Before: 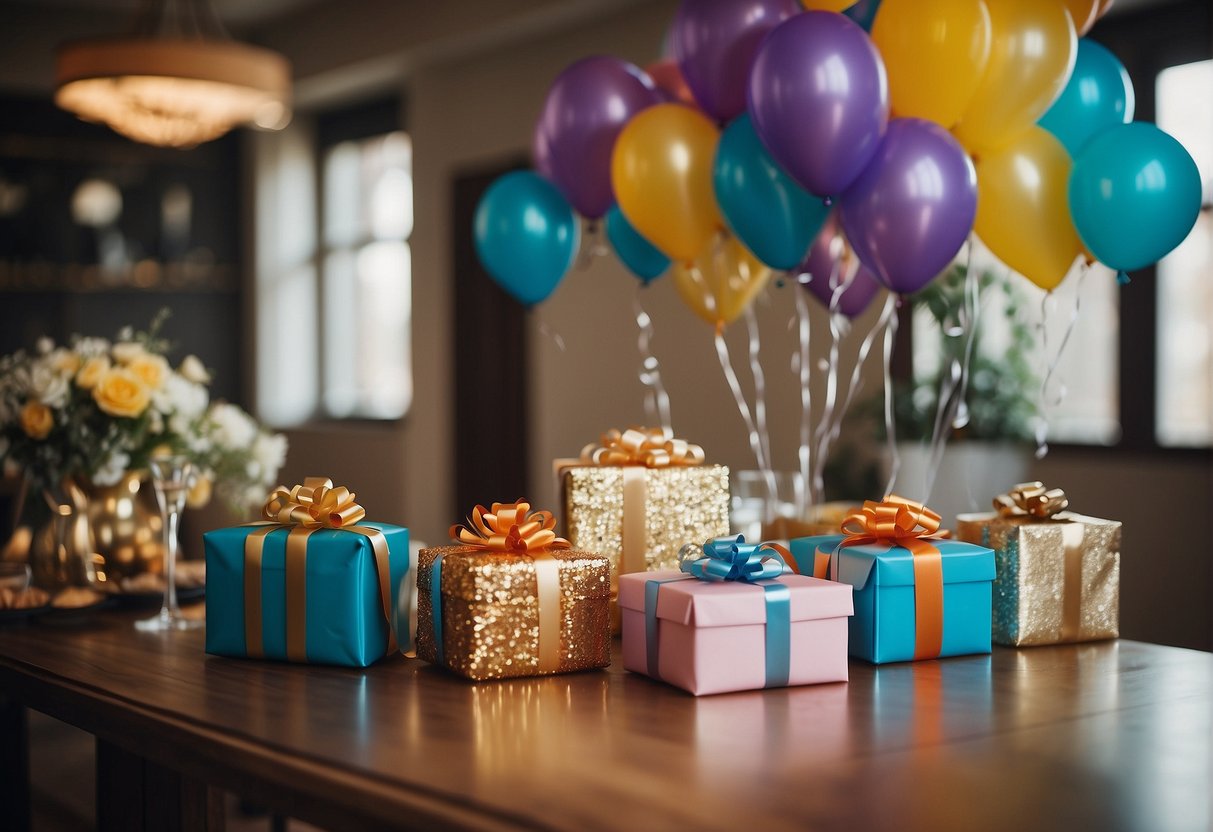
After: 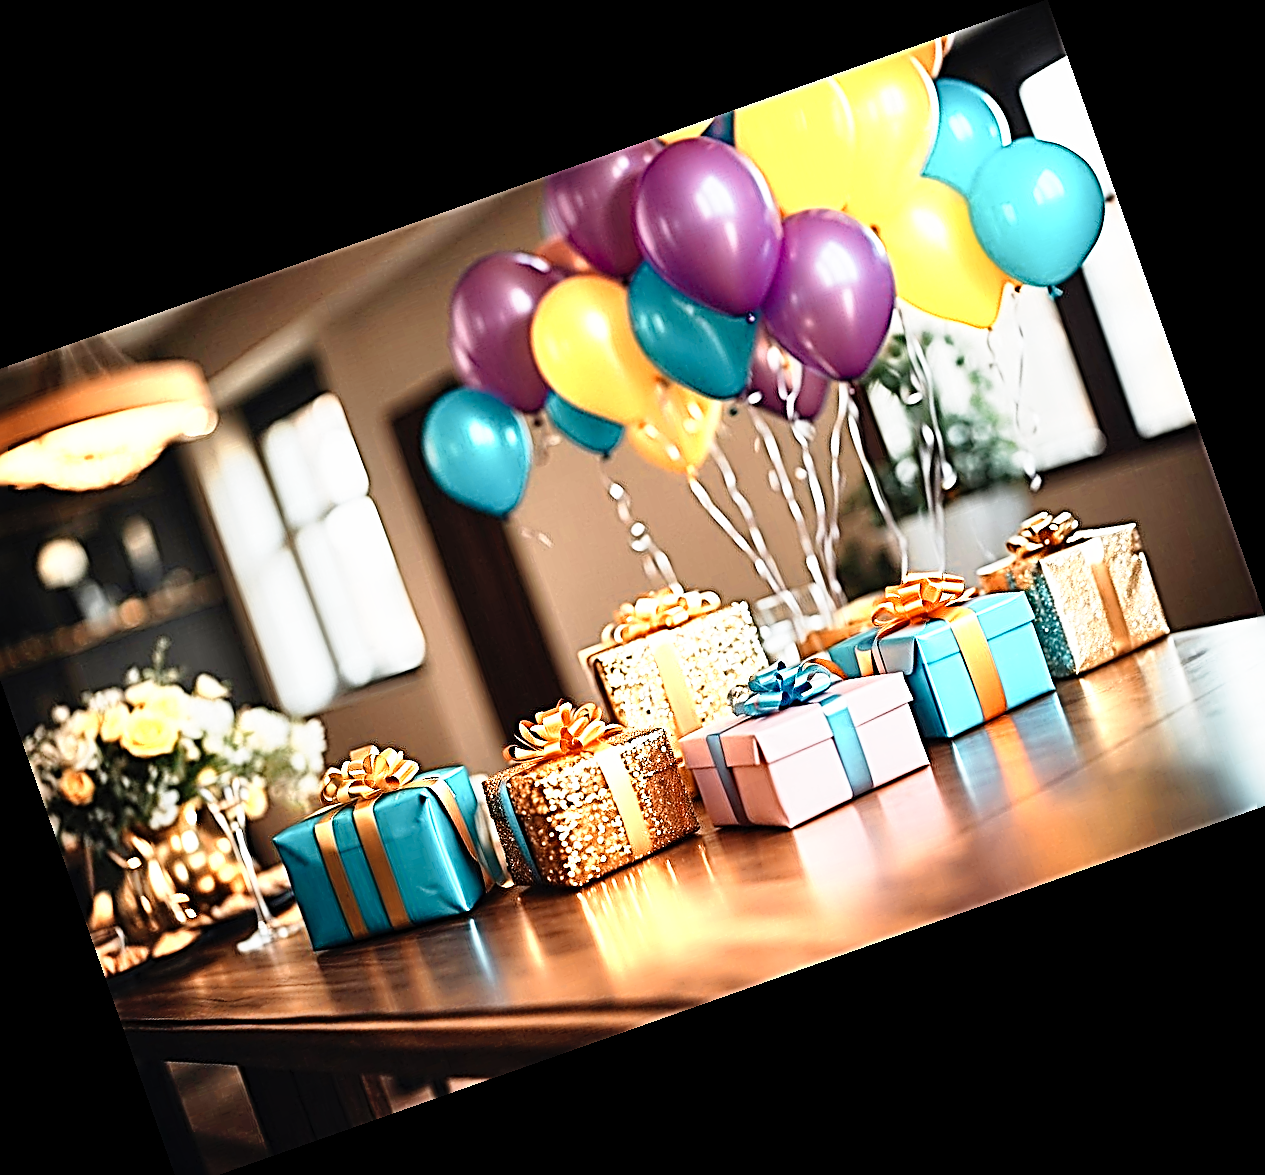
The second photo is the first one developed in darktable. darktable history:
shadows and highlights: shadows 37.27, highlights -28.18, soften with gaussian
crop and rotate: angle 19.43°, left 6.812%, right 4.125%, bottom 1.087%
color zones: curves: ch0 [(0.018, 0.548) (0.197, 0.654) (0.425, 0.447) (0.605, 0.658) (0.732, 0.579)]; ch1 [(0.105, 0.531) (0.224, 0.531) (0.386, 0.39) (0.618, 0.456) (0.732, 0.456) (0.956, 0.421)]; ch2 [(0.039, 0.583) (0.215, 0.465) (0.399, 0.544) (0.465, 0.548) (0.614, 0.447) (0.724, 0.43) (0.882, 0.623) (0.956, 0.632)]
base curve: curves: ch0 [(0, 0) (0.012, 0.01) (0.073, 0.168) (0.31, 0.711) (0.645, 0.957) (1, 1)], preserve colors none
sharpen: radius 3.158, amount 1.731
